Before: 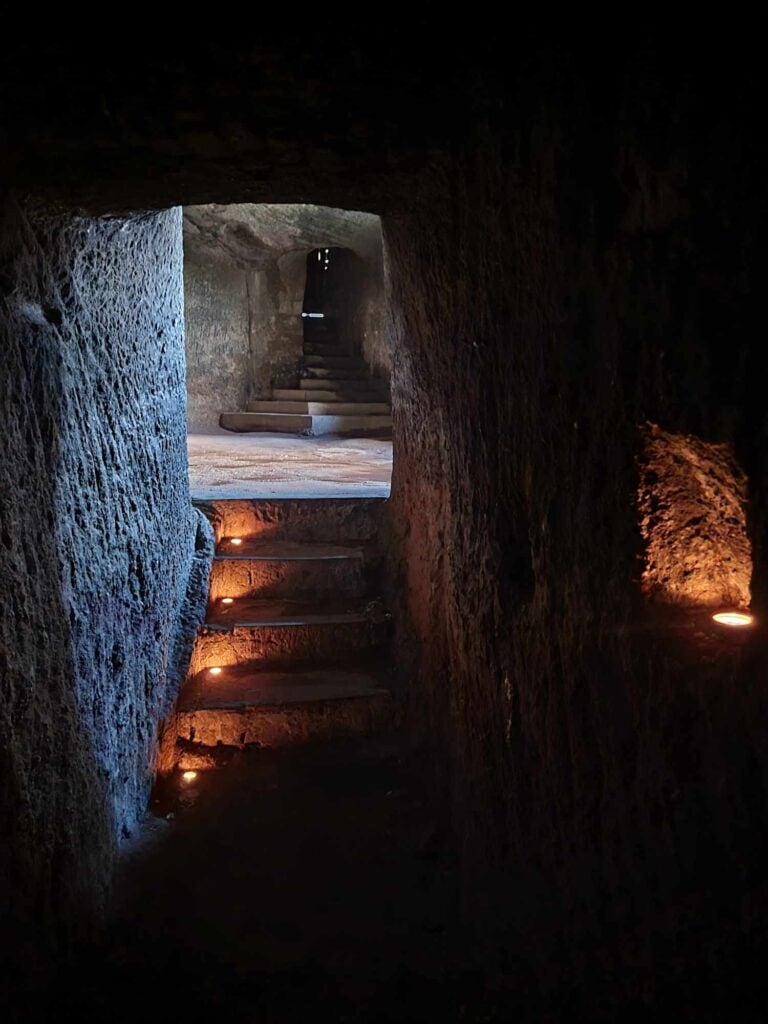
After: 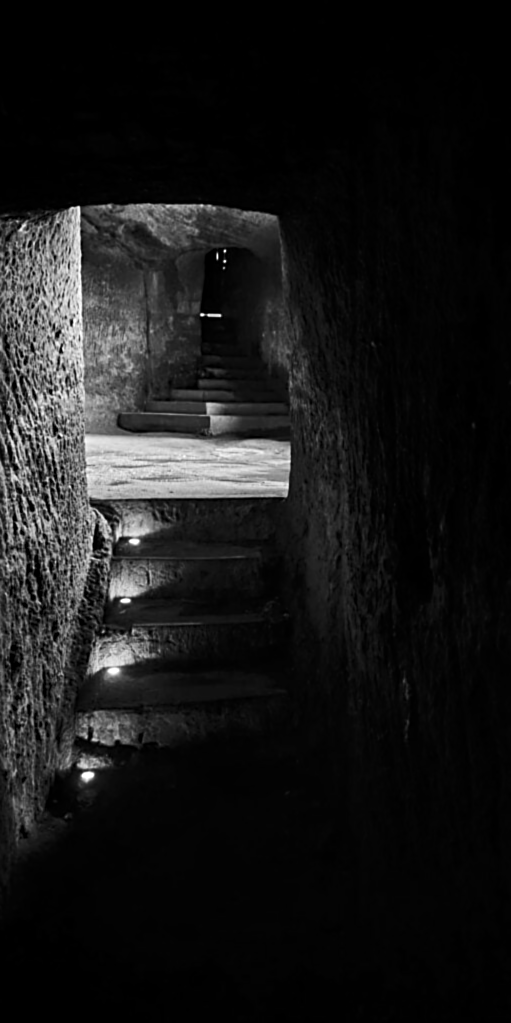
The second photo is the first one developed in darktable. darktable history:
sharpen: on, module defaults
lowpass: radius 0.76, contrast 1.56, saturation 0, unbound 0
local contrast: highlights 100%, shadows 100%, detail 120%, midtone range 0.2
crop and rotate: left 13.342%, right 19.991%
